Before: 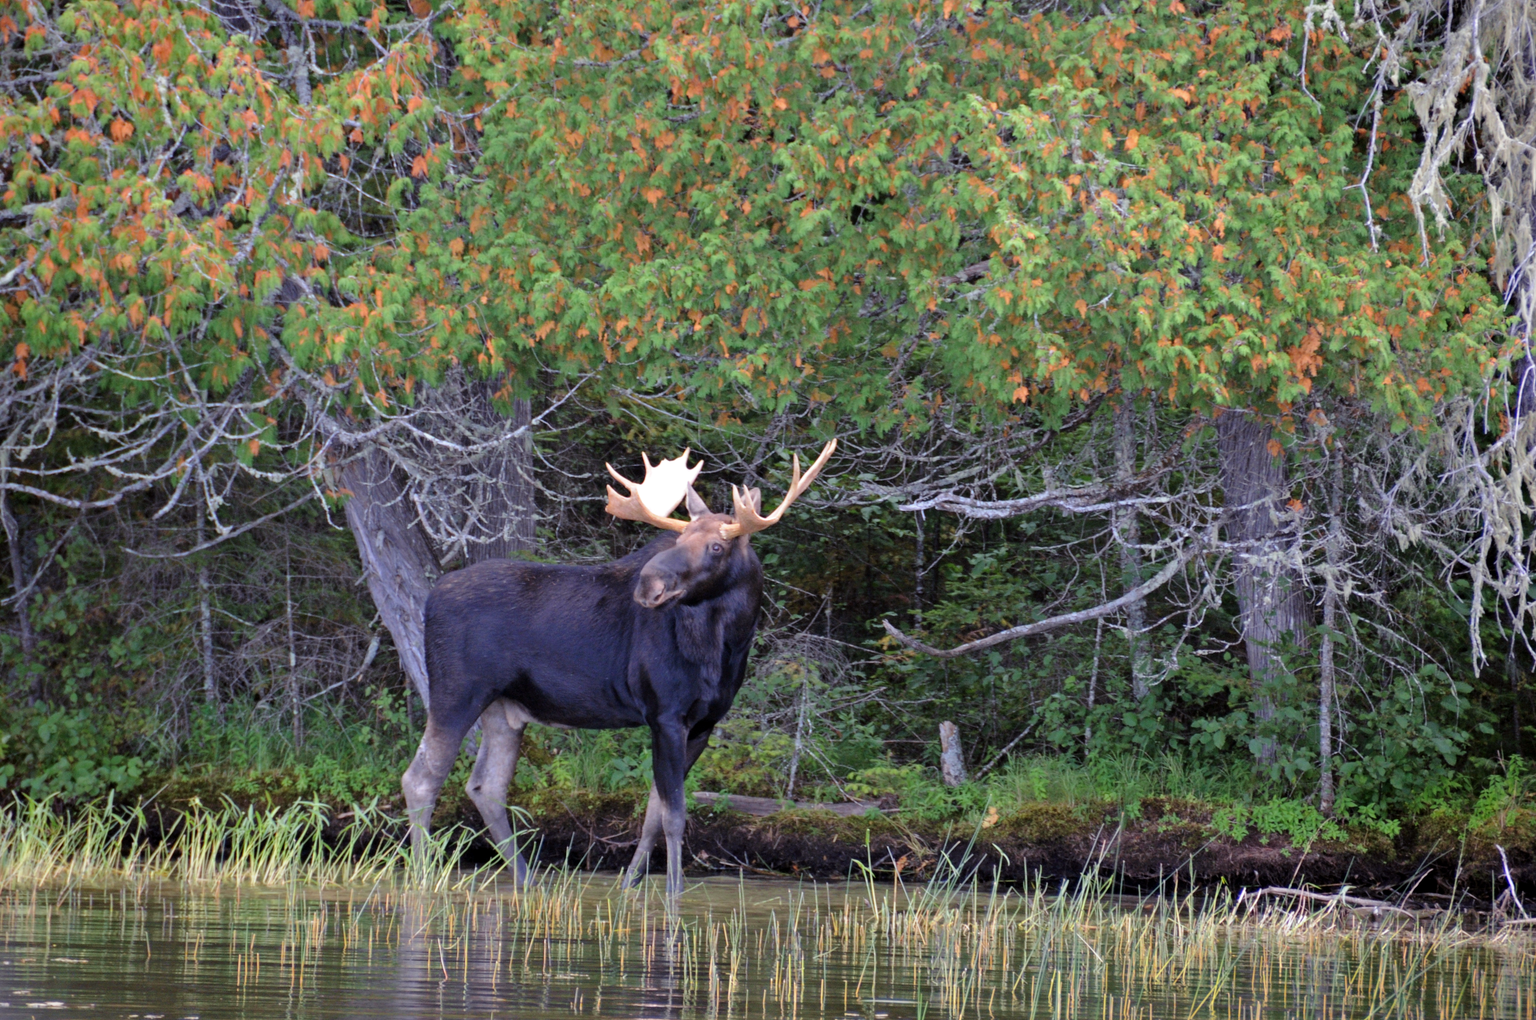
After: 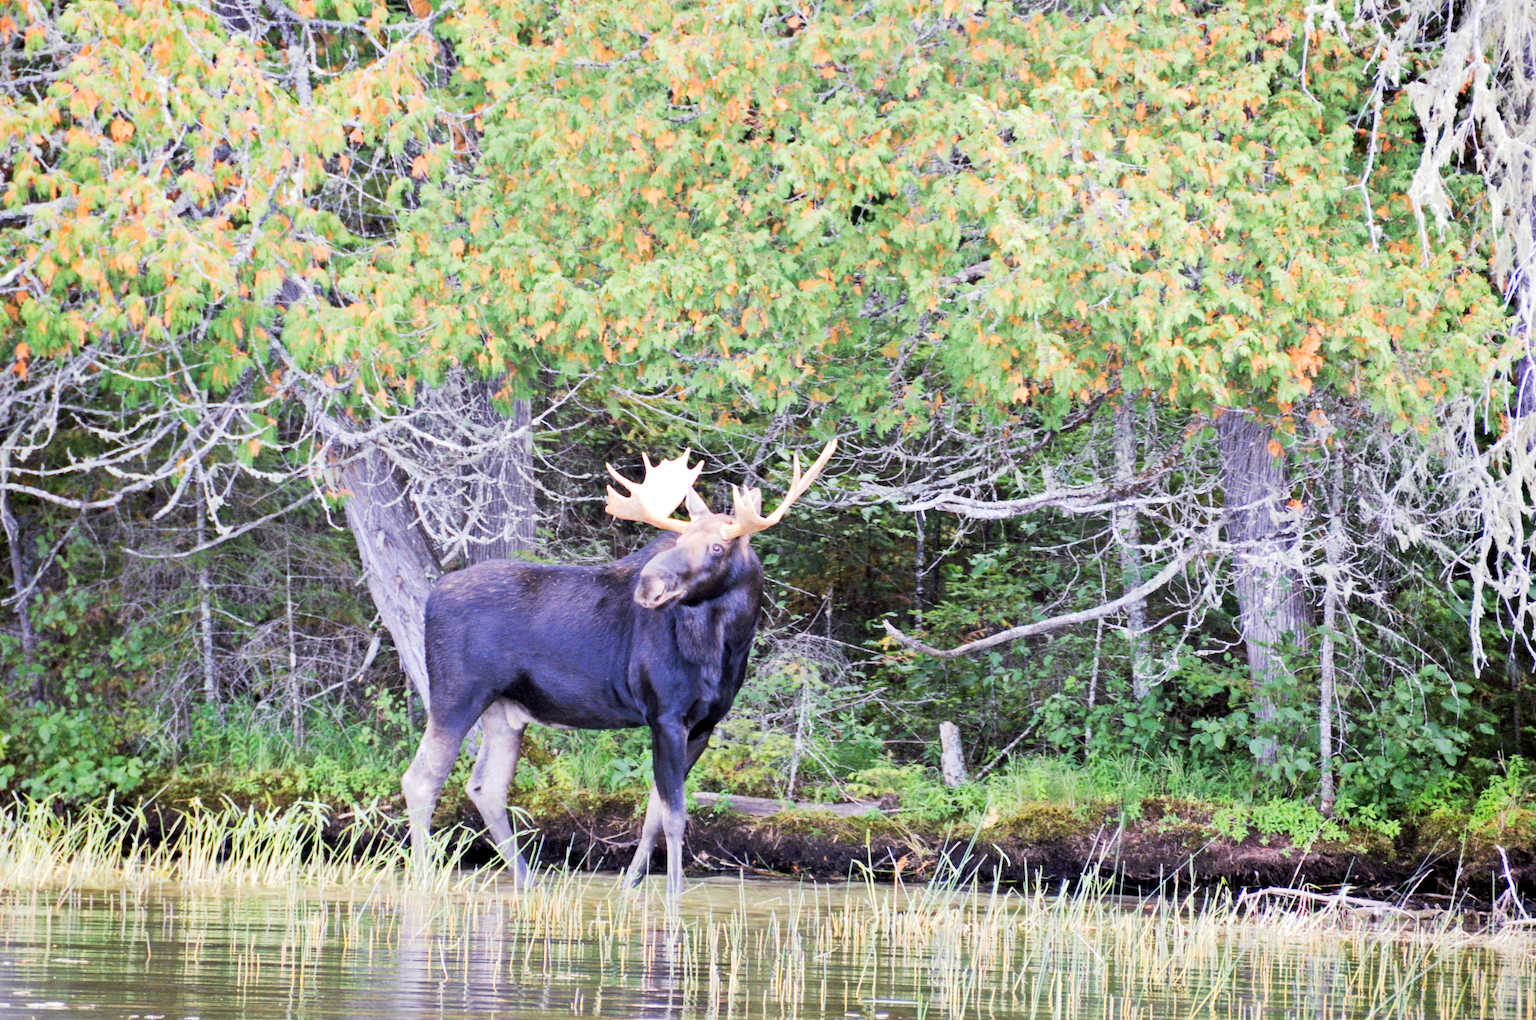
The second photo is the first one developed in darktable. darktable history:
tone curve: curves: ch0 [(0, 0) (0.003, 0.015) (0.011, 0.025) (0.025, 0.056) (0.044, 0.104) (0.069, 0.139) (0.1, 0.181) (0.136, 0.226) (0.177, 0.28) (0.224, 0.346) (0.277, 0.42) (0.335, 0.505) (0.399, 0.594) (0.468, 0.699) (0.543, 0.776) (0.623, 0.848) (0.709, 0.893) (0.801, 0.93) (0.898, 0.97) (1, 1)], preserve colors none
exposure: black level correction 0.001, exposure 0.3 EV, compensate highlight preservation false
